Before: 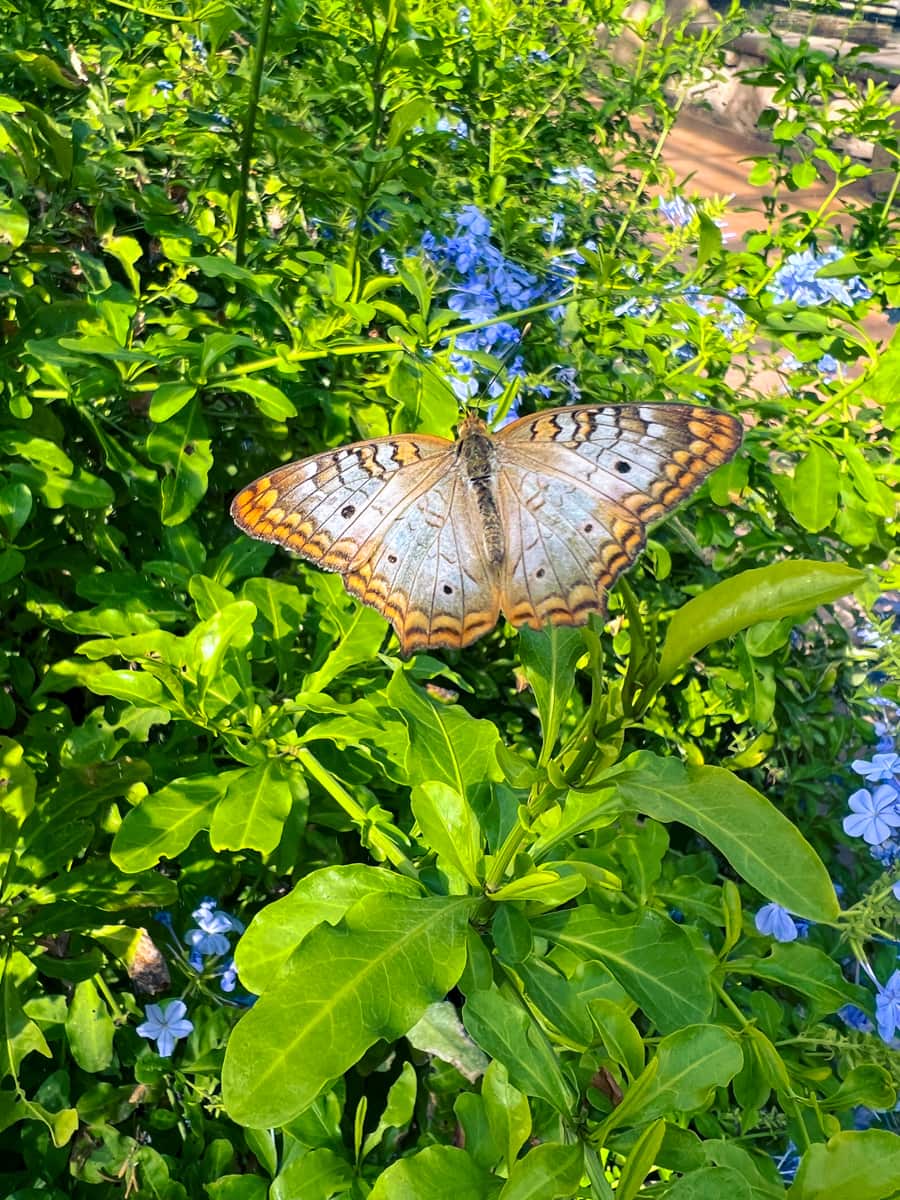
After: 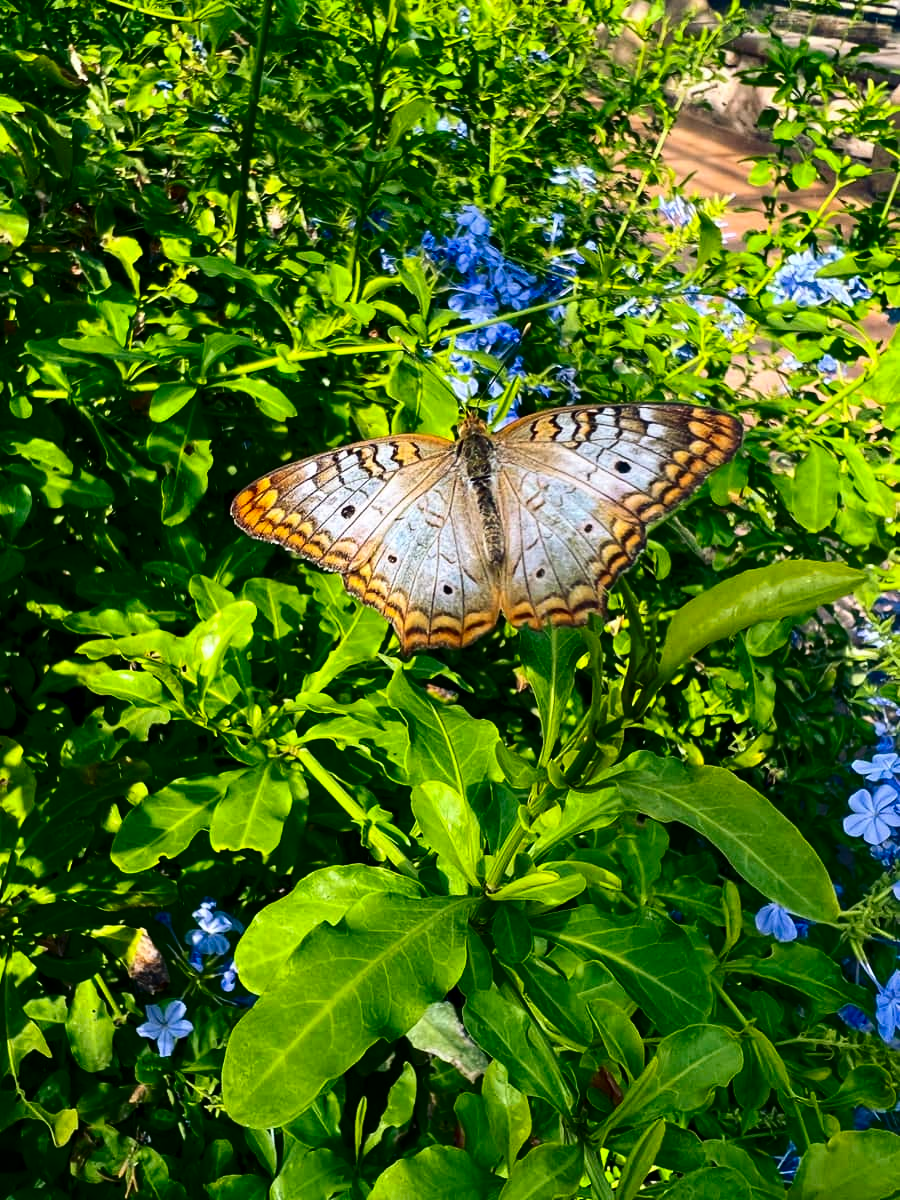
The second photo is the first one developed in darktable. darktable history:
contrast brightness saturation: contrast 0.192, brightness -0.243, saturation 0.109
